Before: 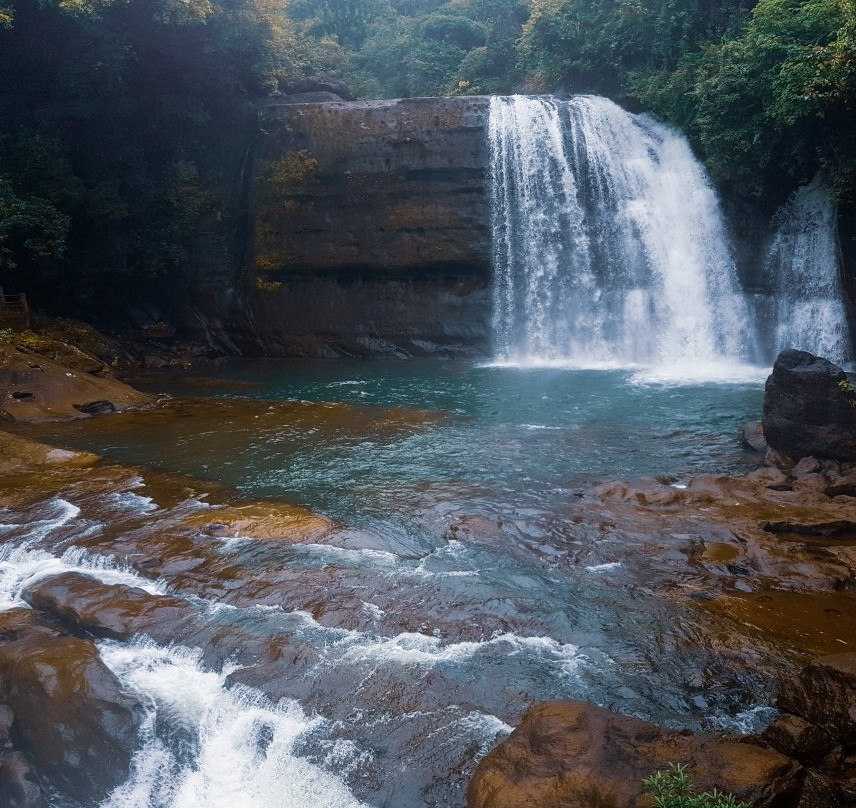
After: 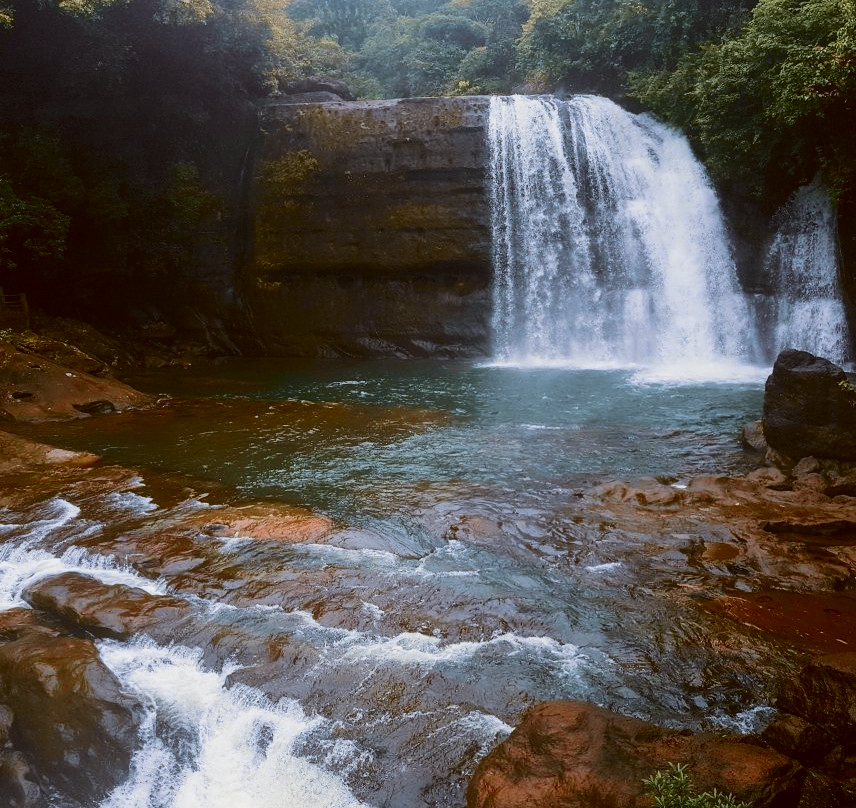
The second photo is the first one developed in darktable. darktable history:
color correction: highlights a* -0.609, highlights b* 0.15, shadows a* 4.26, shadows b* 20.44
tone curve: curves: ch0 [(0, 0) (0.23, 0.189) (0.486, 0.52) (0.822, 0.825) (0.994, 0.955)]; ch1 [(0, 0) (0.226, 0.261) (0.379, 0.442) (0.469, 0.468) (0.495, 0.498) (0.514, 0.509) (0.561, 0.603) (0.59, 0.656) (1, 1)]; ch2 [(0, 0) (0.269, 0.299) (0.459, 0.43) (0.498, 0.5) (0.523, 0.52) (0.586, 0.569) (0.635, 0.617) (0.659, 0.681) (0.718, 0.764) (1, 1)], color space Lab, independent channels, preserve colors none
contrast brightness saturation: saturation -0.058
